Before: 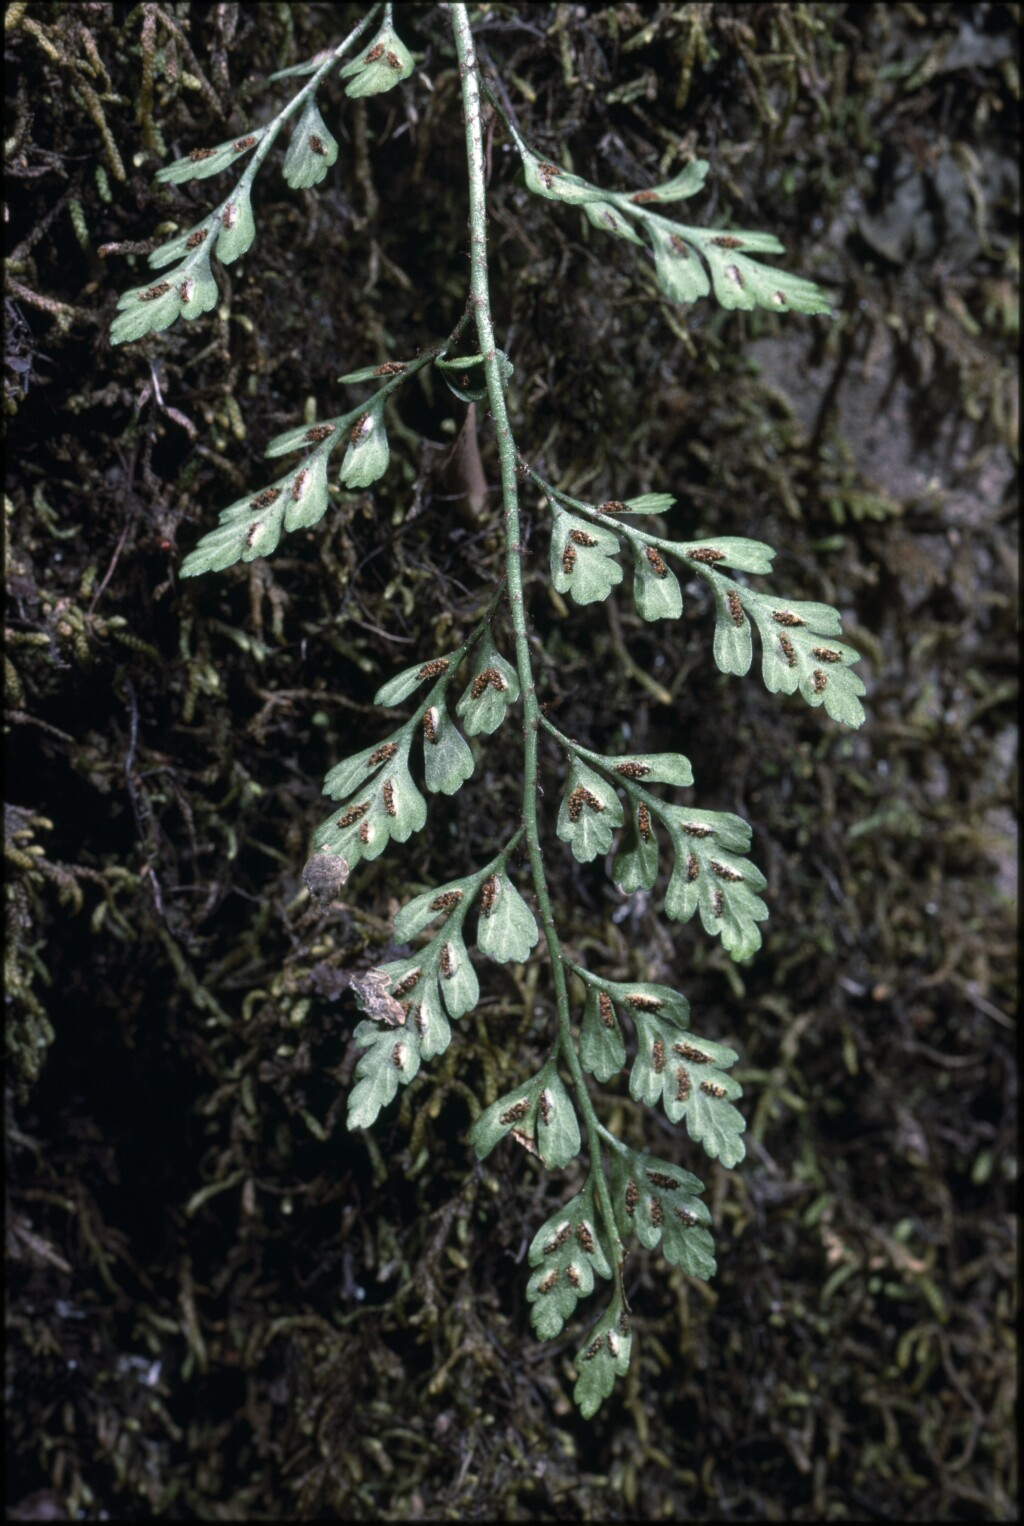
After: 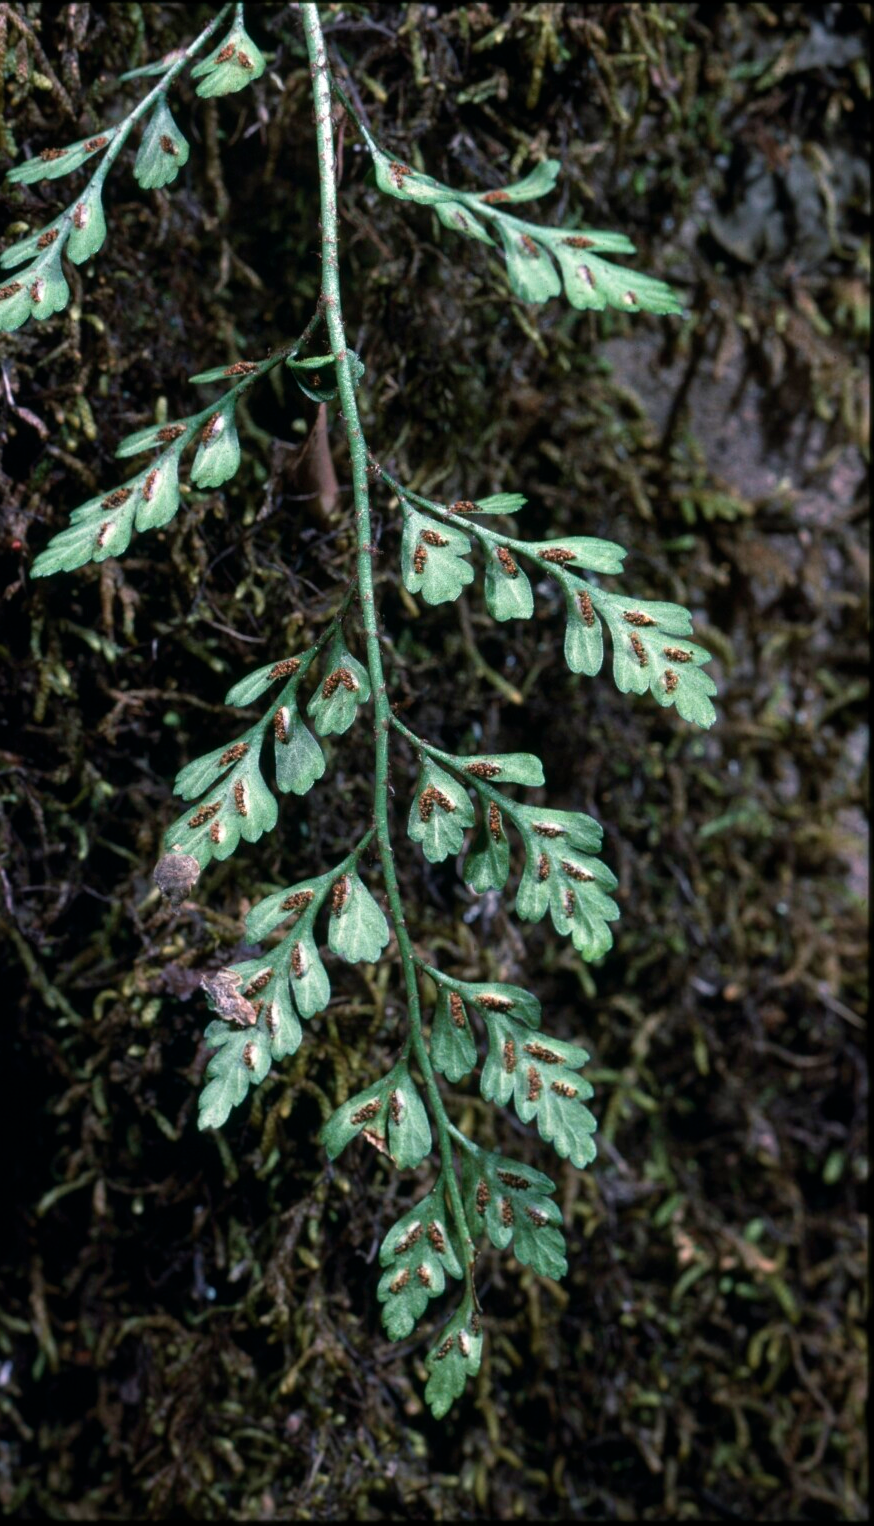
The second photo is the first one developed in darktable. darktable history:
crop and rotate: left 14.62%
velvia: on, module defaults
